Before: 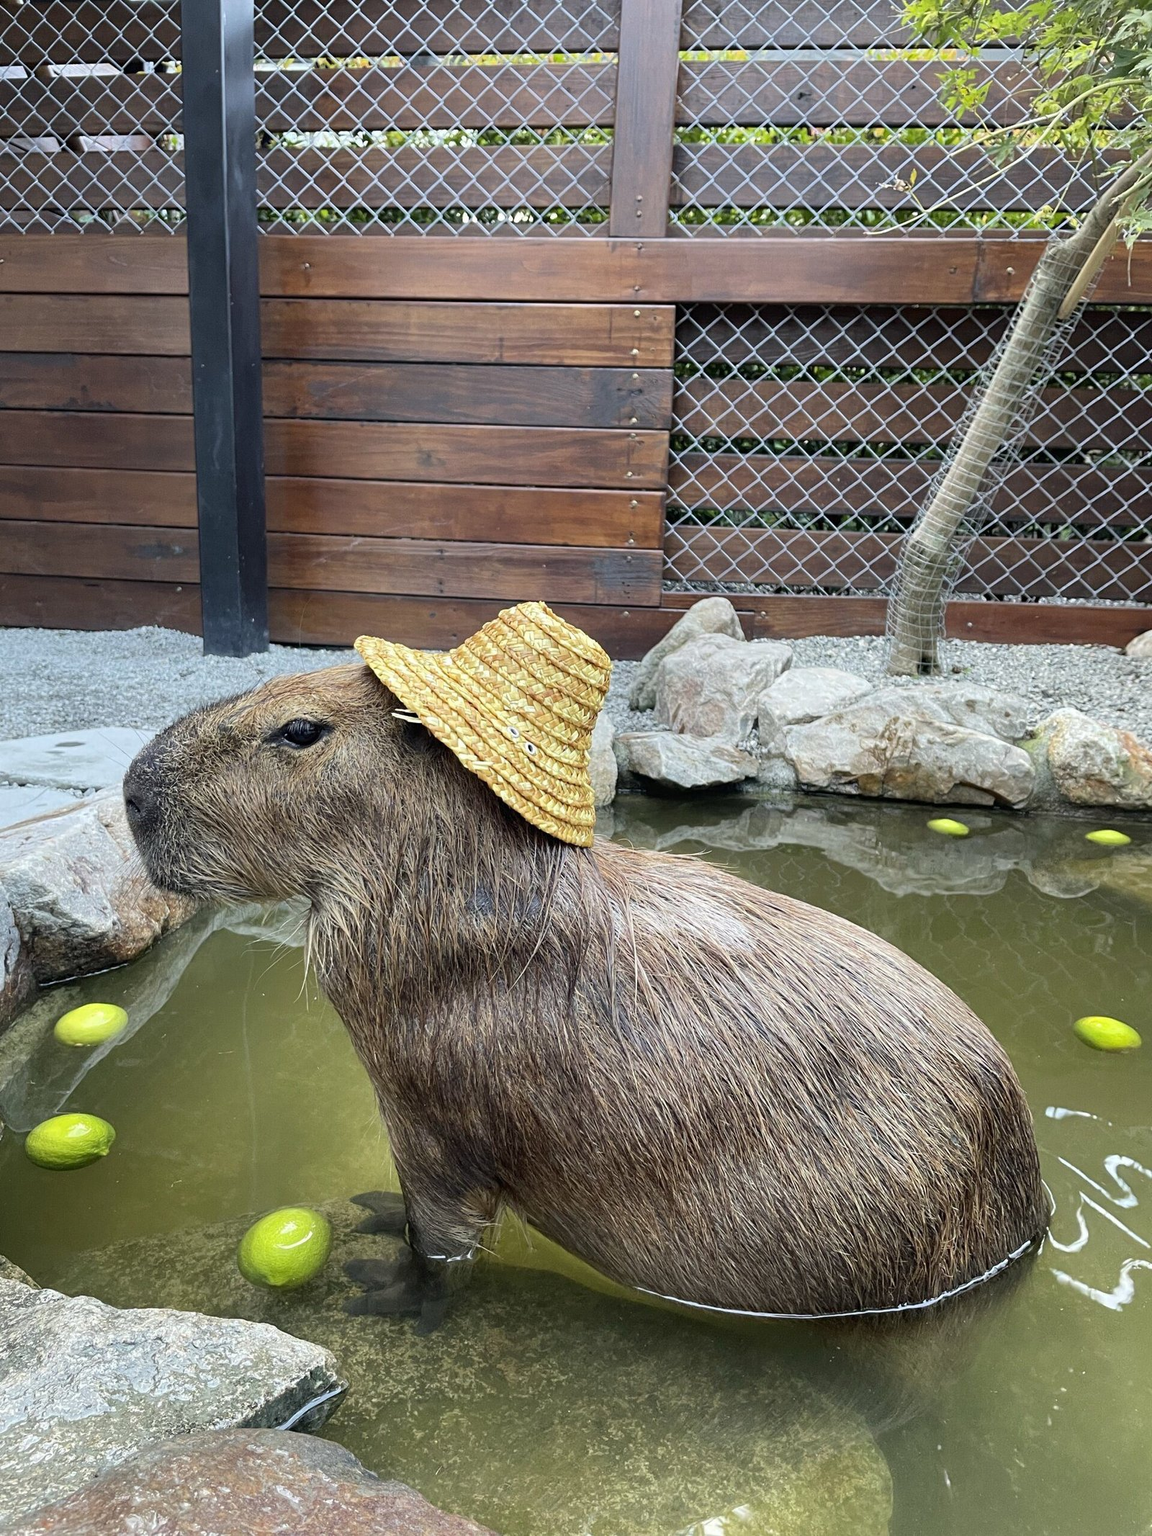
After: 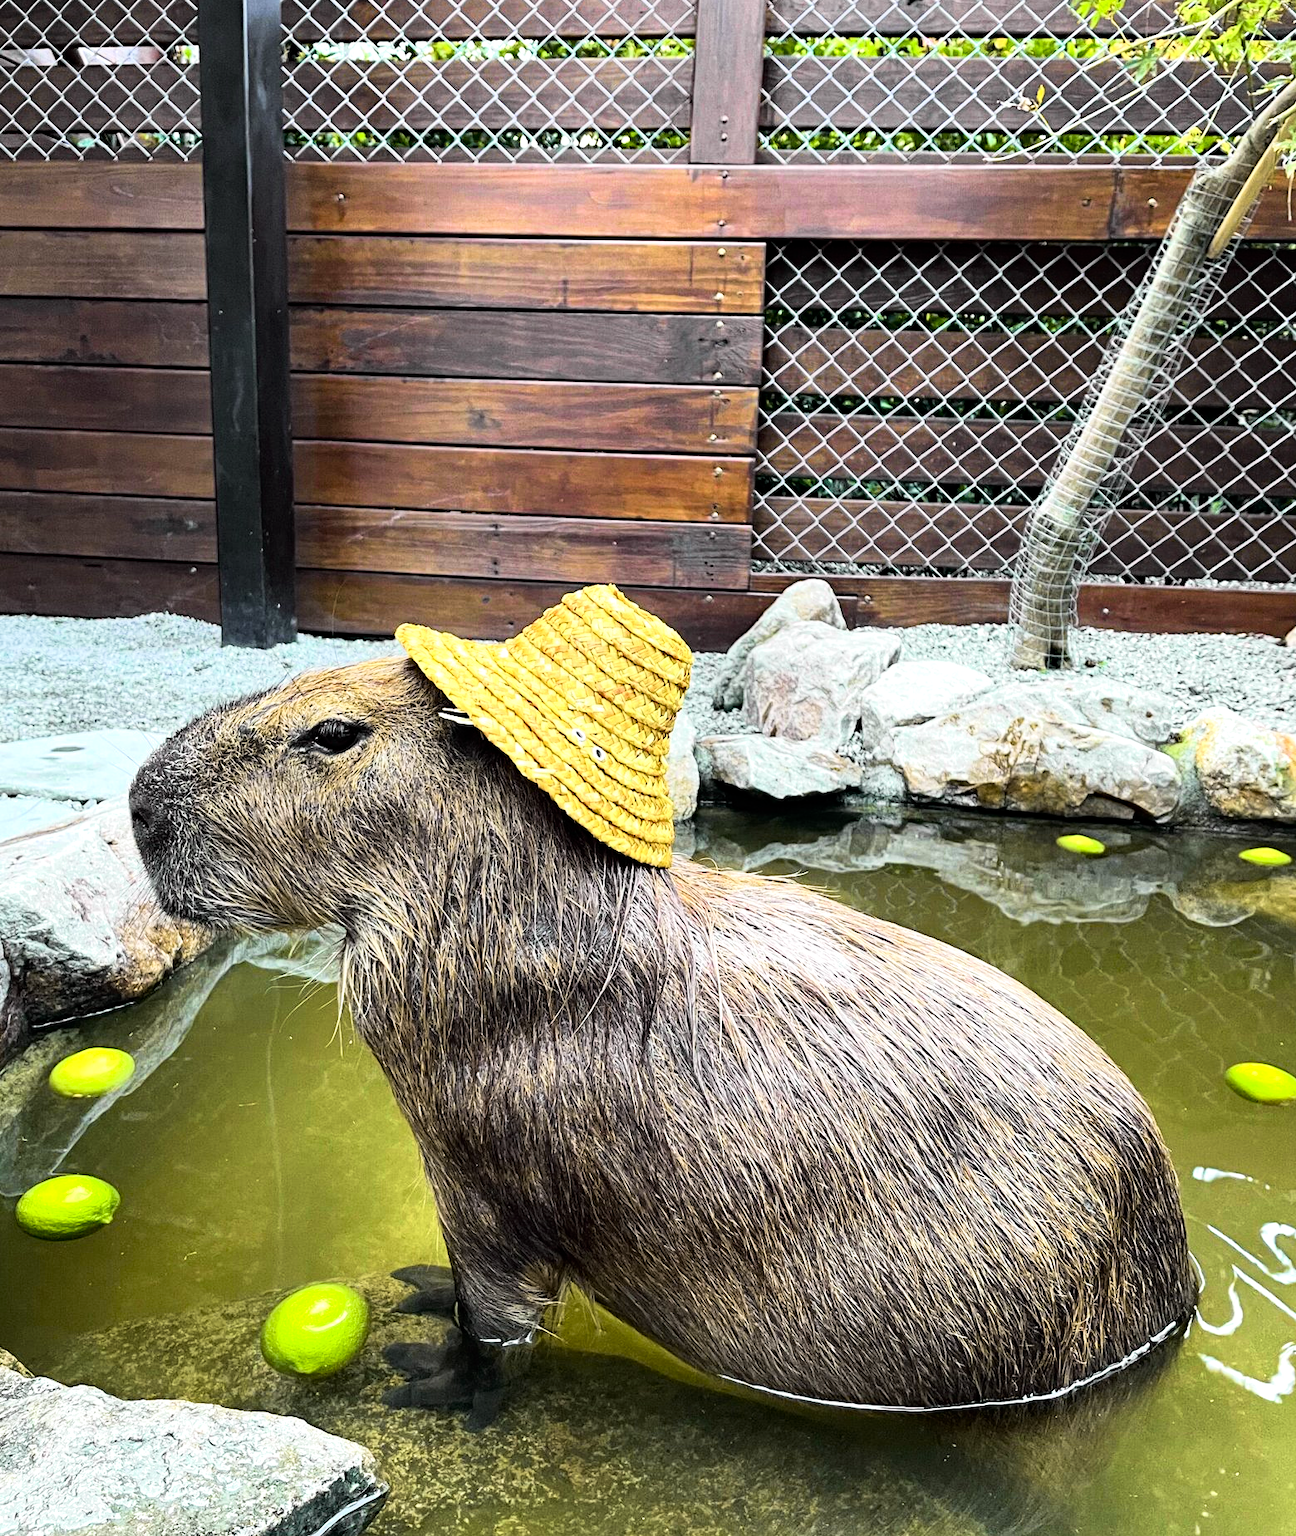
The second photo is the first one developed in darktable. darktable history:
crop: left 1.055%, top 6.189%, right 1.377%, bottom 7.08%
haze removal: strength 0.26, distance 0.25, compatibility mode true
tone curve: curves: ch0 [(0, 0) (0.062, 0.037) (0.142, 0.138) (0.359, 0.419) (0.469, 0.544) (0.634, 0.722) (0.839, 0.909) (0.998, 0.978)]; ch1 [(0, 0) (0.437, 0.408) (0.472, 0.47) (0.502, 0.503) (0.527, 0.523) (0.559, 0.573) (0.608, 0.665) (0.669, 0.748) (0.859, 0.899) (1, 1)]; ch2 [(0, 0) (0.33, 0.301) (0.421, 0.443) (0.473, 0.498) (0.502, 0.5) (0.535, 0.531) (0.575, 0.603) (0.608, 0.667) (1, 1)], color space Lab, independent channels, preserve colors none
velvia: on, module defaults
levels: mode automatic, gray 50.81%
tone equalizer: -8 EV -0.741 EV, -7 EV -0.735 EV, -6 EV -0.575 EV, -5 EV -0.394 EV, -3 EV 0.402 EV, -2 EV 0.6 EV, -1 EV 0.677 EV, +0 EV 0.732 EV, edges refinement/feathering 500, mask exposure compensation -1.57 EV, preserve details no
